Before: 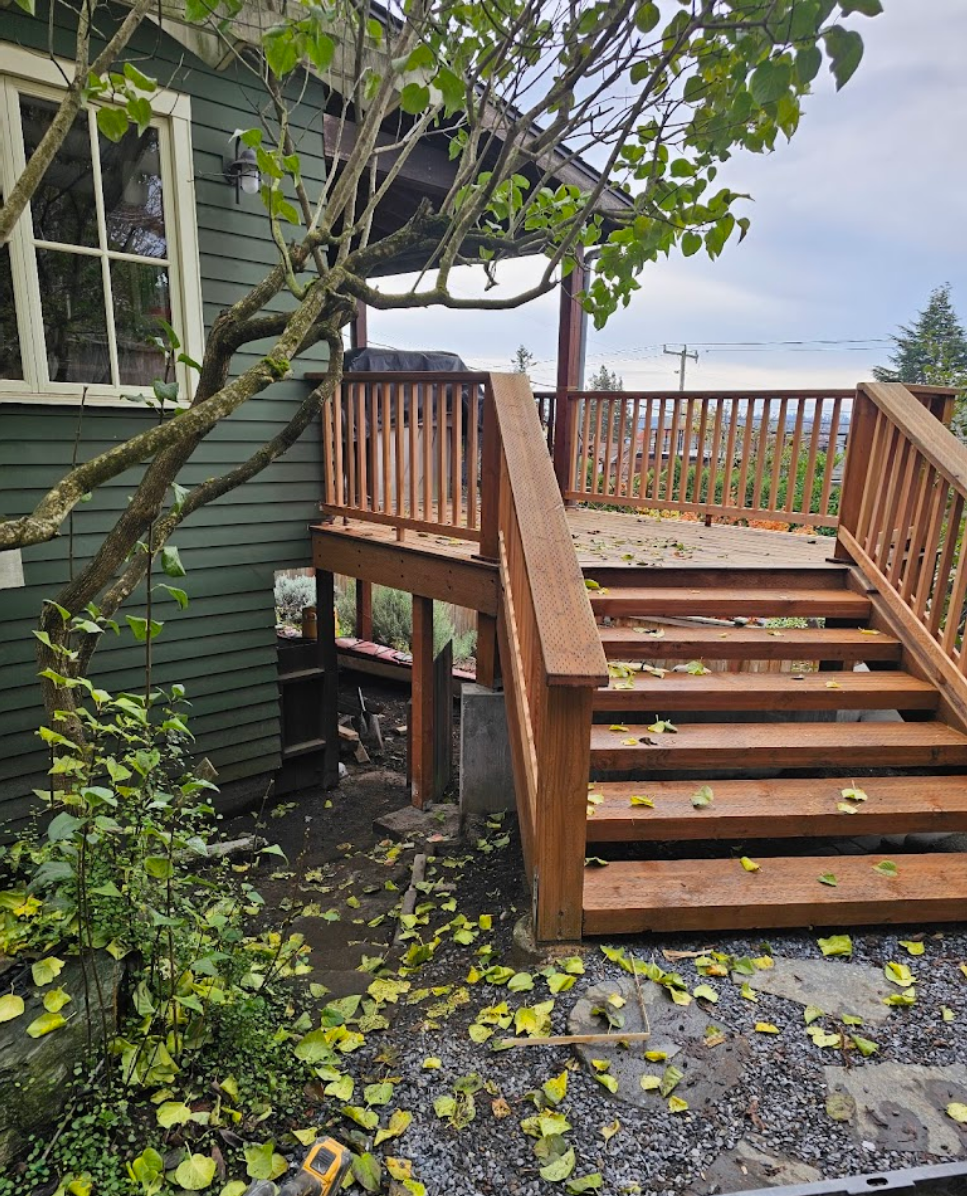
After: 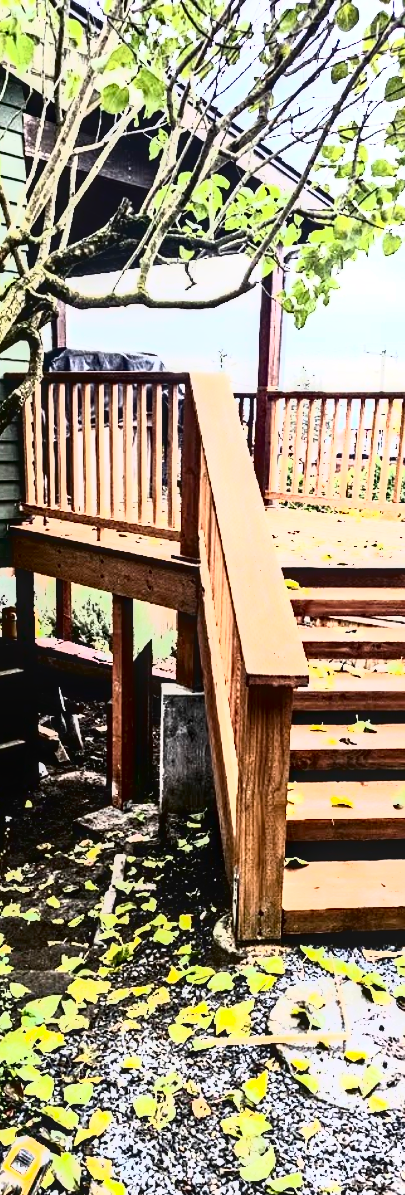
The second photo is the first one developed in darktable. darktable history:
exposure: black level correction 0.001, exposure 0.499 EV, compensate highlight preservation false
contrast brightness saturation: contrast 0.216
tone curve: curves: ch0 [(0, 0) (0.003, 0) (0.011, 0) (0.025, 0) (0.044, 0.001) (0.069, 0.003) (0.1, 0.003) (0.136, 0.006) (0.177, 0.014) (0.224, 0.056) (0.277, 0.128) (0.335, 0.218) (0.399, 0.346) (0.468, 0.512) (0.543, 0.713) (0.623, 0.898) (0.709, 0.987) (0.801, 0.99) (0.898, 0.99) (1, 1)], color space Lab, independent channels, preserve colors none
crop: left 31.028%, right 27.022%
tone equalizer: -8 EV -0.77 EV, -7 EV -0.685 EV, -6 EV -0.622 EV, -5 EV -0.413 EV, -3 EV 0.369 EV, -2 EV 0.6 EV, -1 EV 0.681 EV, +0 EV 0.769 EV
local contrast: on, module defaults
haze removal: compatibility mode true, adaptive false
